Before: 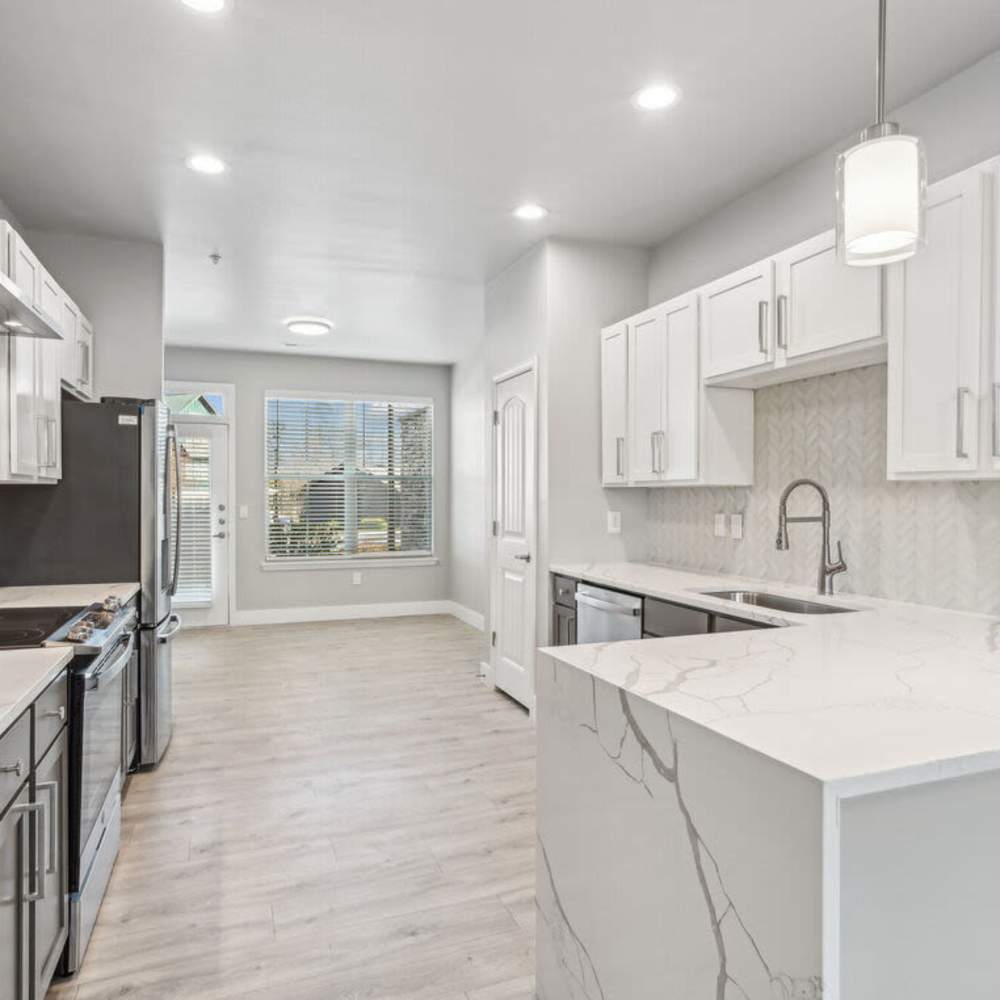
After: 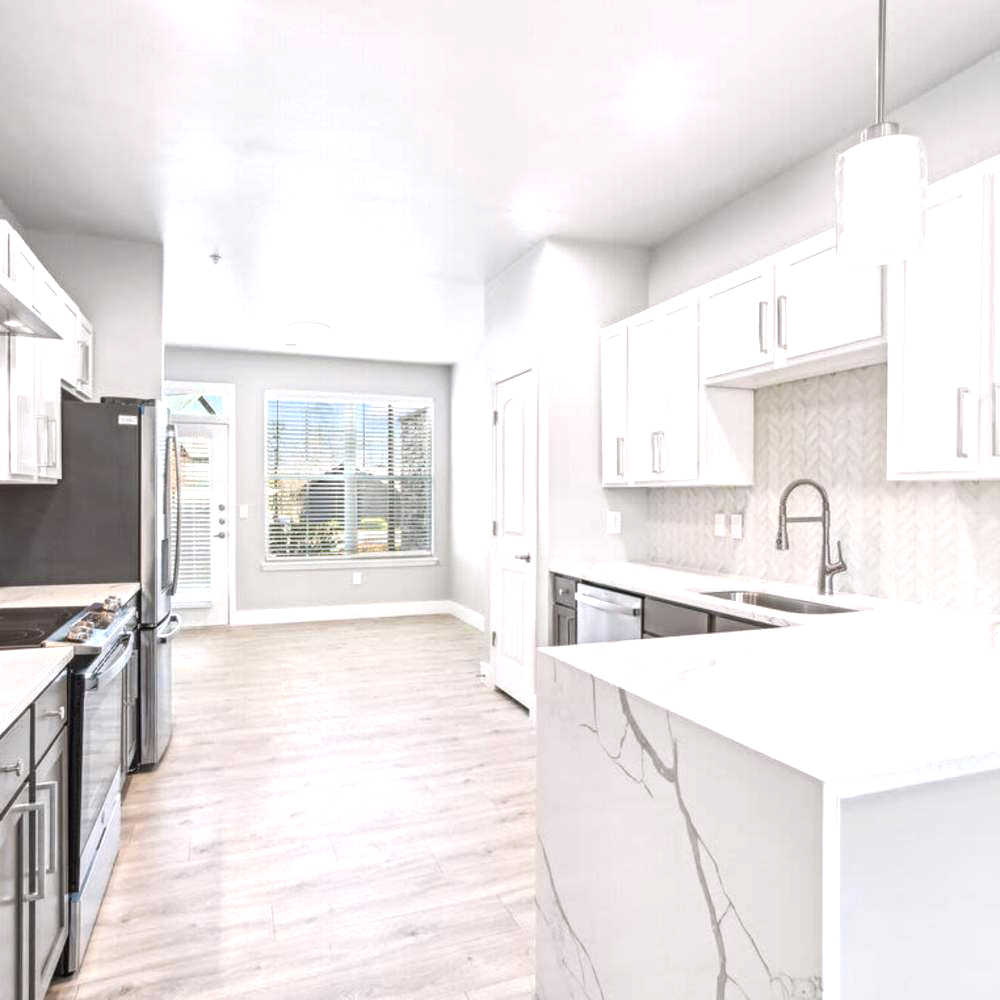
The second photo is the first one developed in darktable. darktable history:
white balance: red 1.009, blue 1.027
exposure: exposure 0.74 EV, compensate highlight preservation false
